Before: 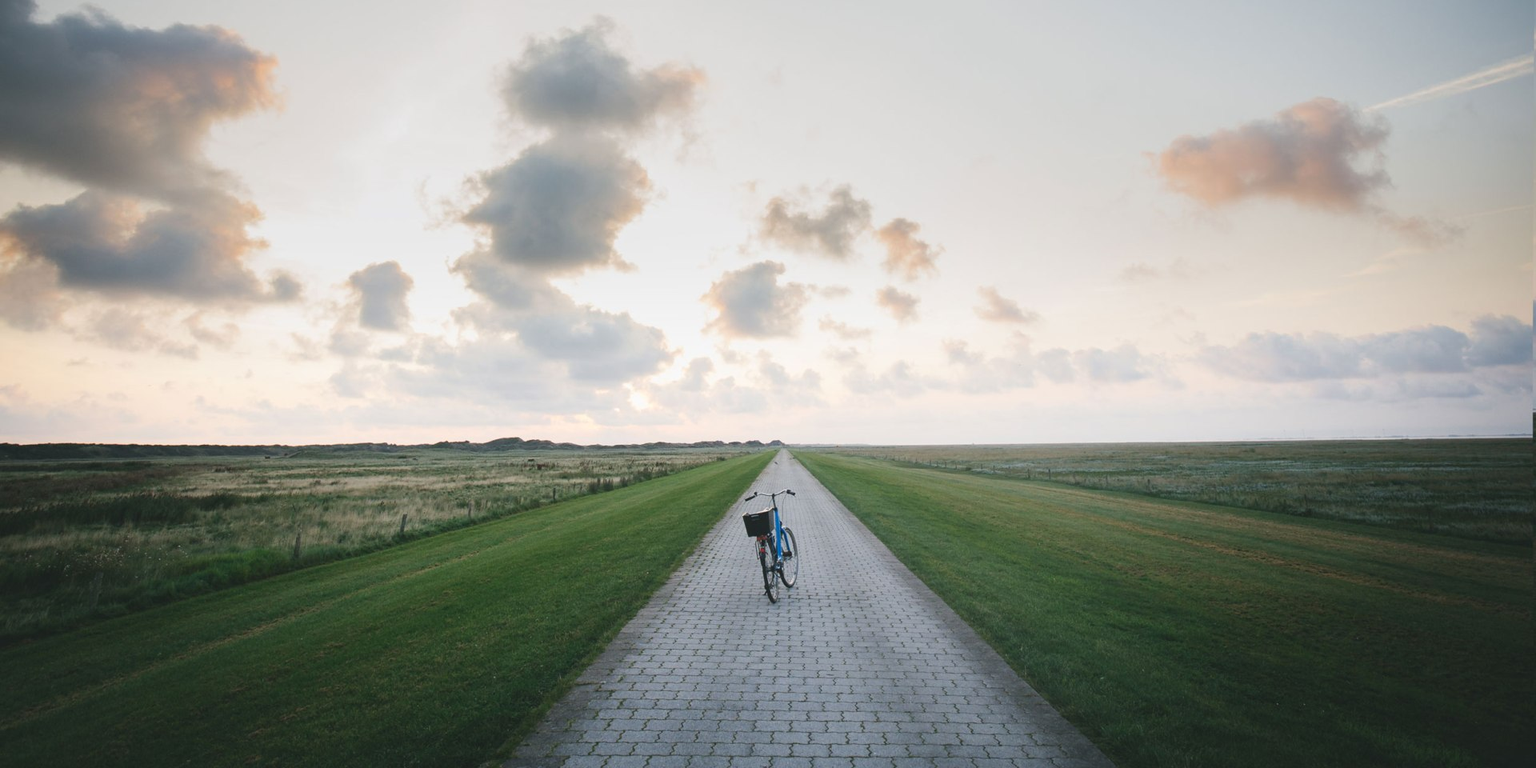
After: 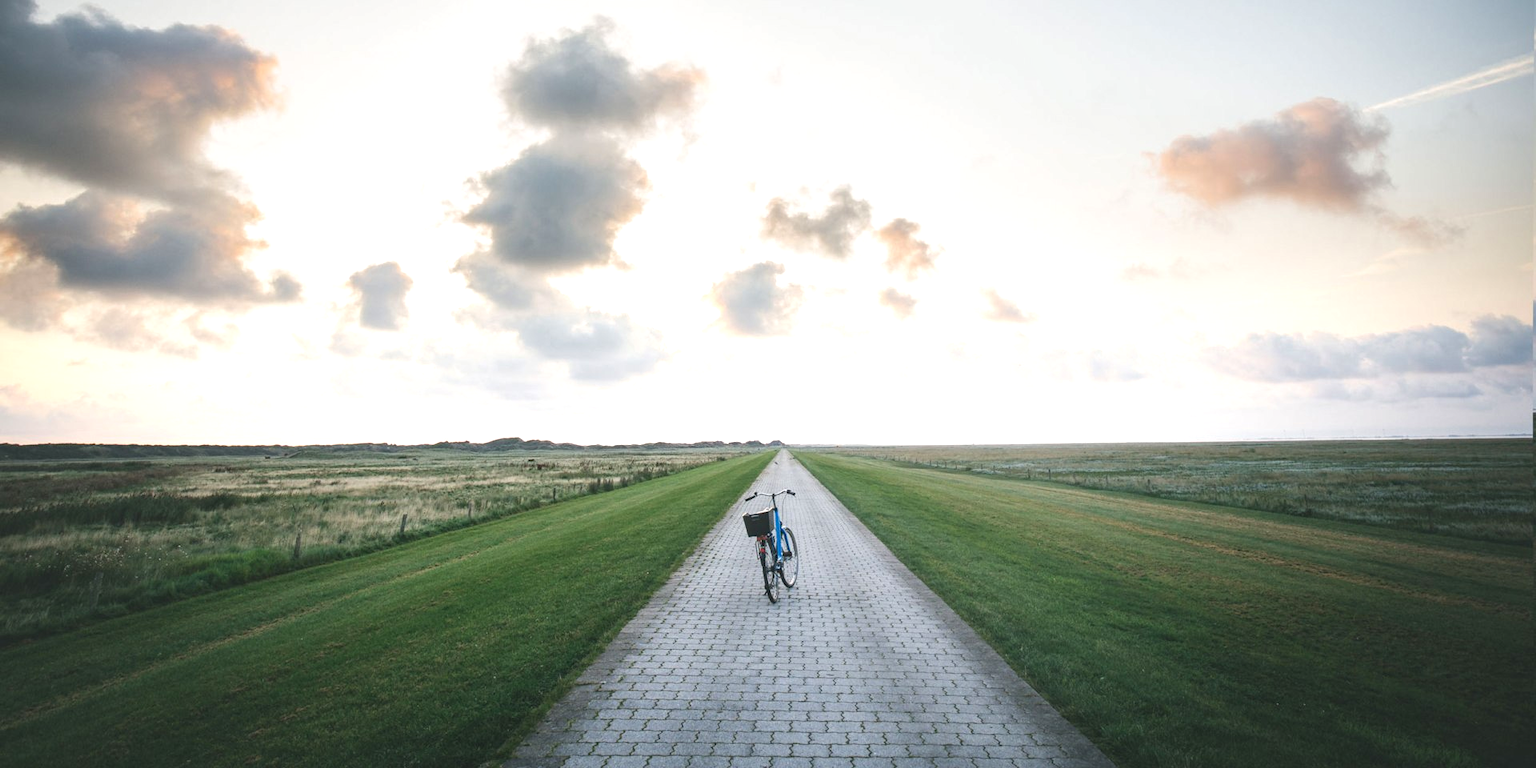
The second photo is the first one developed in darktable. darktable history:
local contrast: on, module defaults
exposure: black level correction 0, exposure 0.498 EV, compensate exposure bias true, compensate highlight preservation false
